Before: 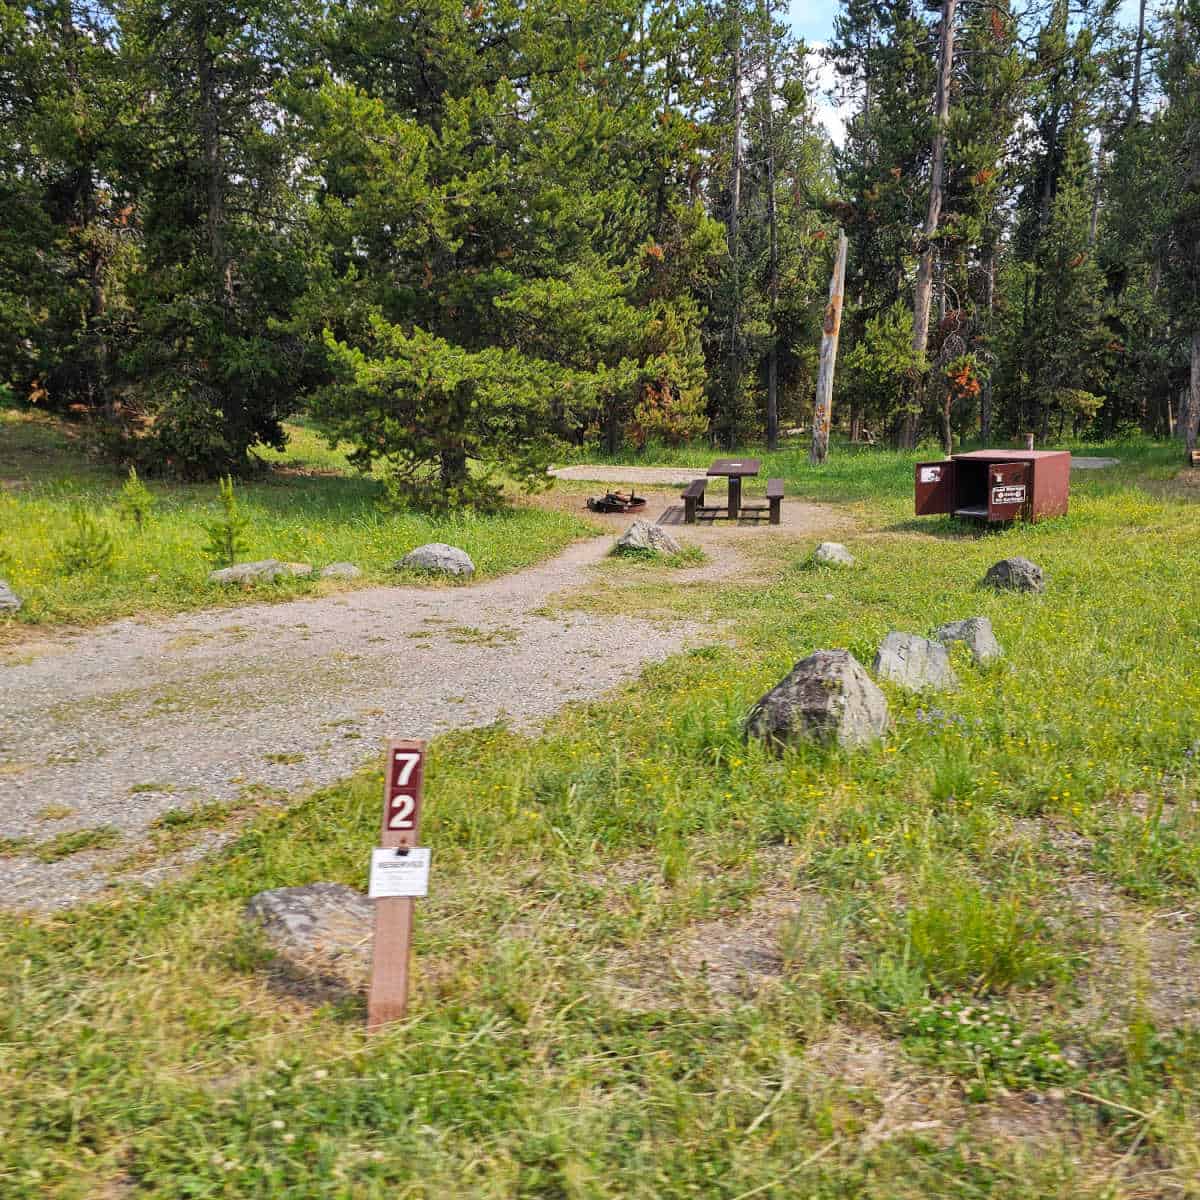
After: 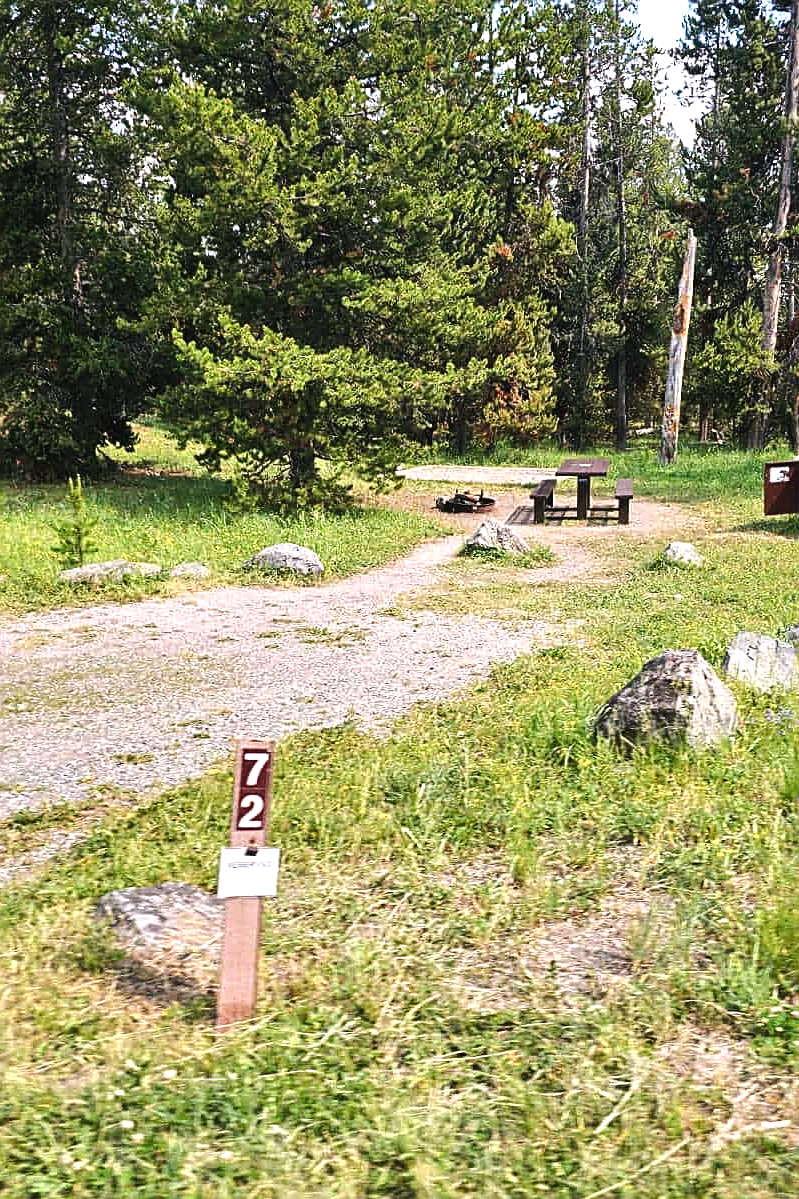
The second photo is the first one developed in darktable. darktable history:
sharpen: on, module defaults
crop and rotate: left 12.648%, right 20.685%
exposure: exposure 0.161 EV, compensate highlight preservation false
color balance rgb: shadows lift › chroma 2%, shadows lift › hue 135.47°, highlights gain › chroma 2%, highlights gain › hue 291.01°, global offset › luminance 0.5%, perceptual saturation grading › global saturation -10.8%, perceptual saturation grading › highlights -26.83%, perceptual saturation grading › shadows 21.25%, perceptual brilliance grading › highlights 17.77%, perceptual brilliance grading › mid-tones 31.71%, perceptual brilliance grading › shadows -31.01%, global vibrance 24.91%
